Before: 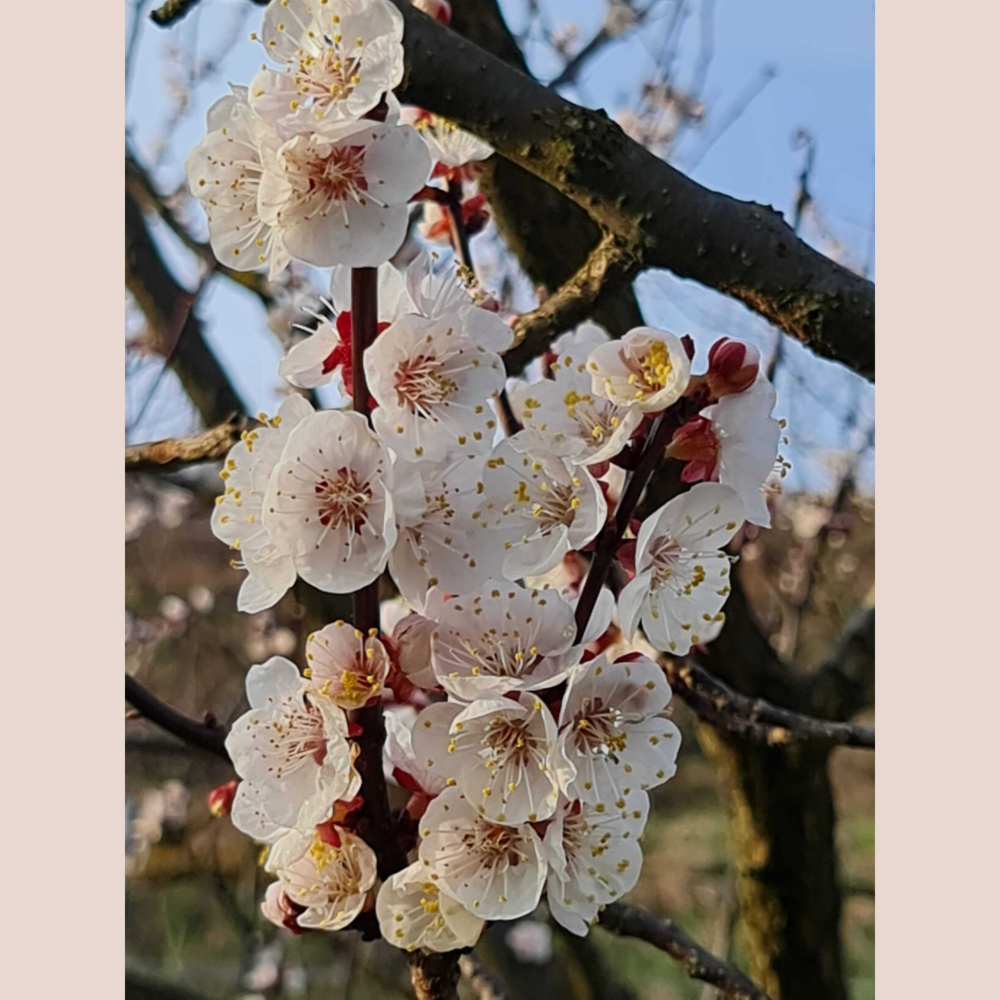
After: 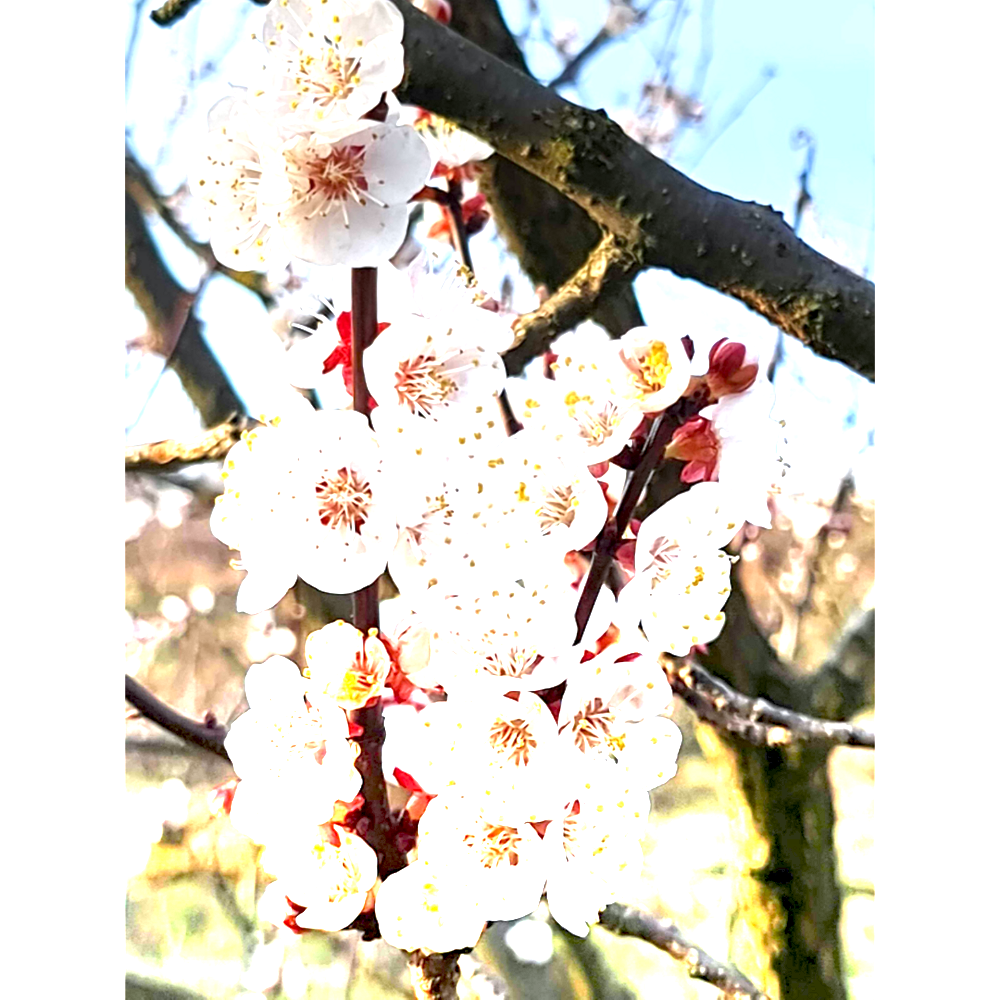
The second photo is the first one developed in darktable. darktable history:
graduated density: density -3.9 EV
exposure: black level correction 0.001, exposure 1.3 EV, compensate highlight preservation false
white balance: red 0.983, blue 1.036
